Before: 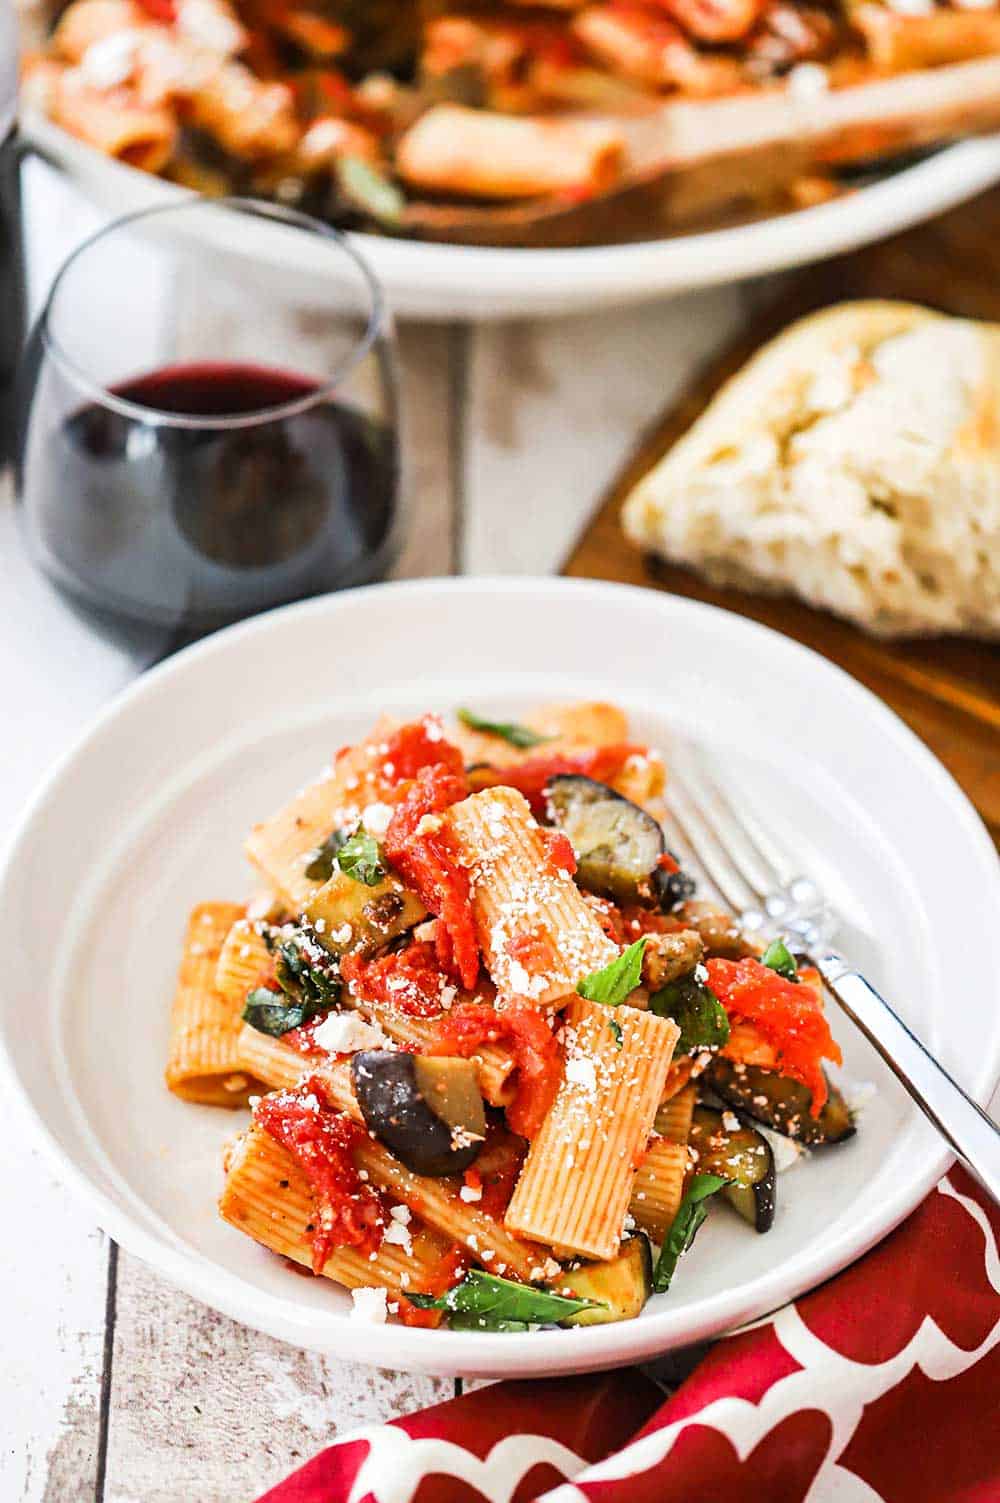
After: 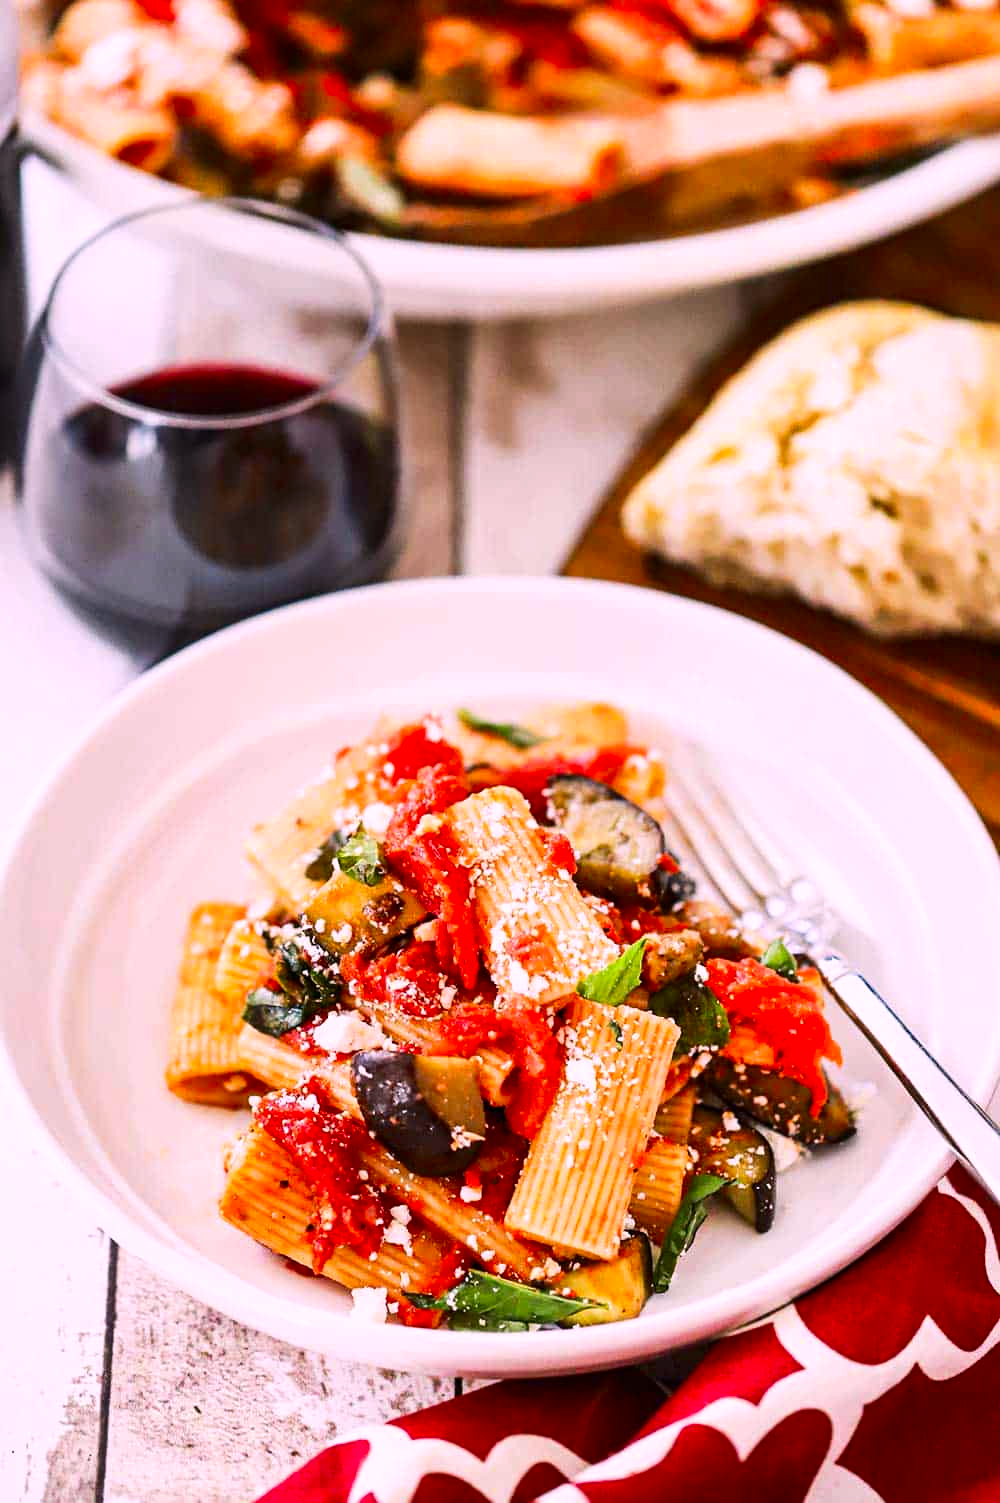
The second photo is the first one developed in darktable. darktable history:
contrast brightness saturation: contrast 0.128, brightness -0.052, saturation 0.156
color calibration: output R [1.063, -0.012, -0.003, 0], output B [-0.079, 0.047, 1, 0], gray › normalize channels true, illuminant as shot in camera, x 0.358, y 0.373, temperature 4628.91 K, gamut compression 0.001
